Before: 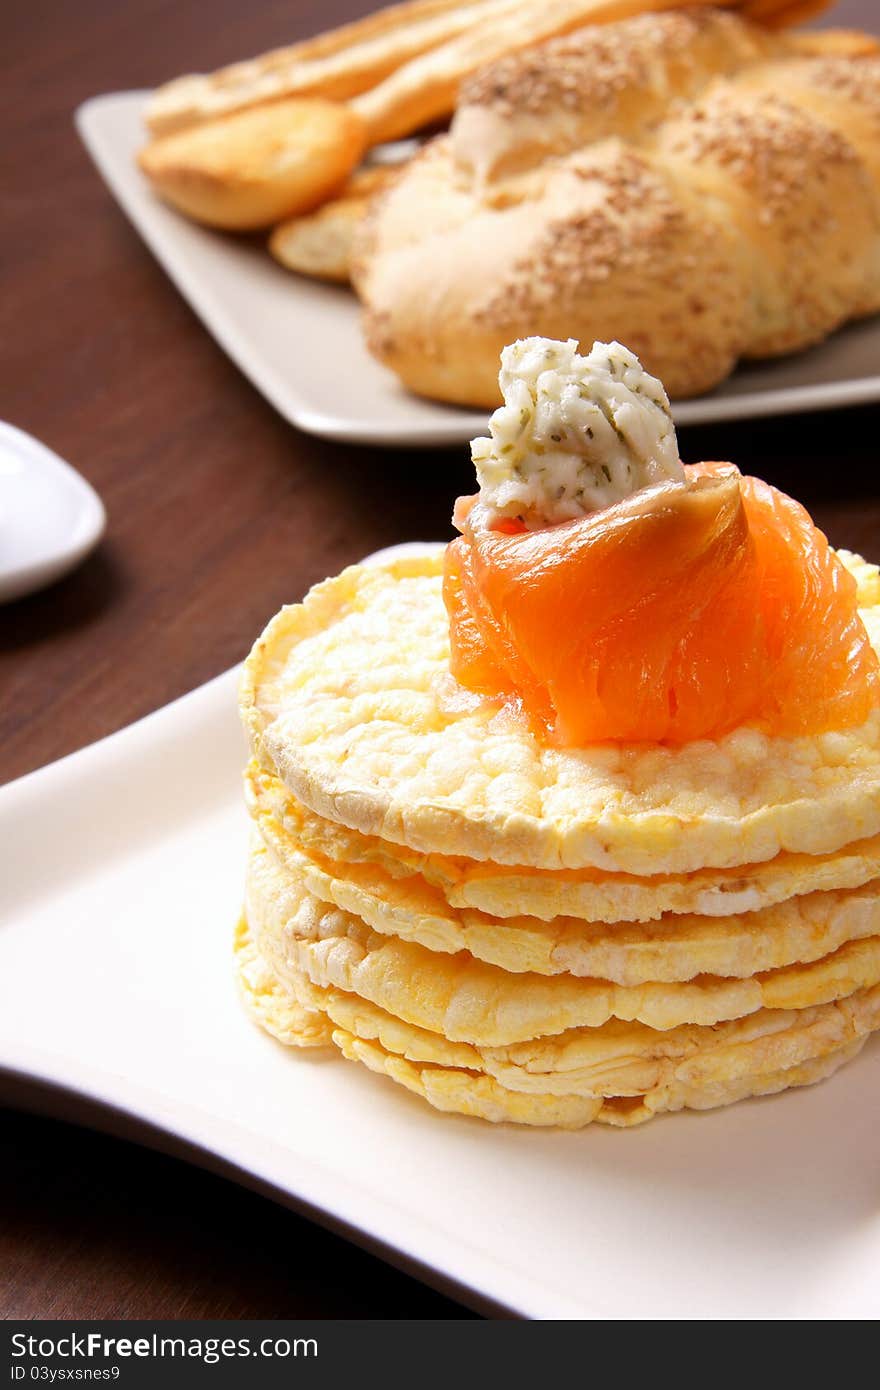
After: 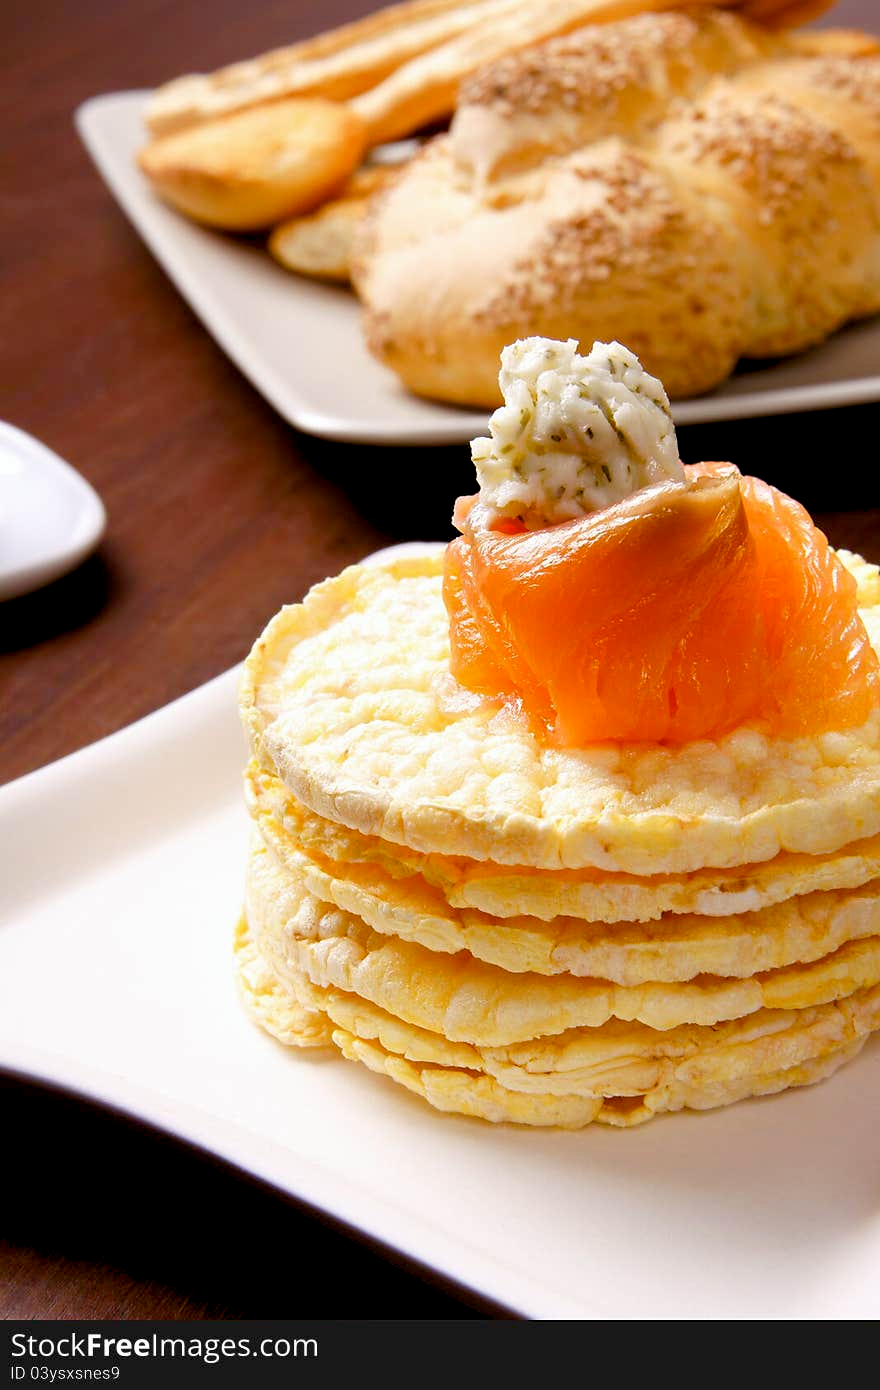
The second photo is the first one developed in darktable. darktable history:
tone equalizer: on, module defaults
color balance rgb: global offset › luminance -0.869%, perceptual saturation grading › global saturation 9.316%, perceptual saturation grading › highlights -13.205%, perceptual saturation grading › mid-tones 14.419%, perceptual saturation grading › shadows 22.41%
